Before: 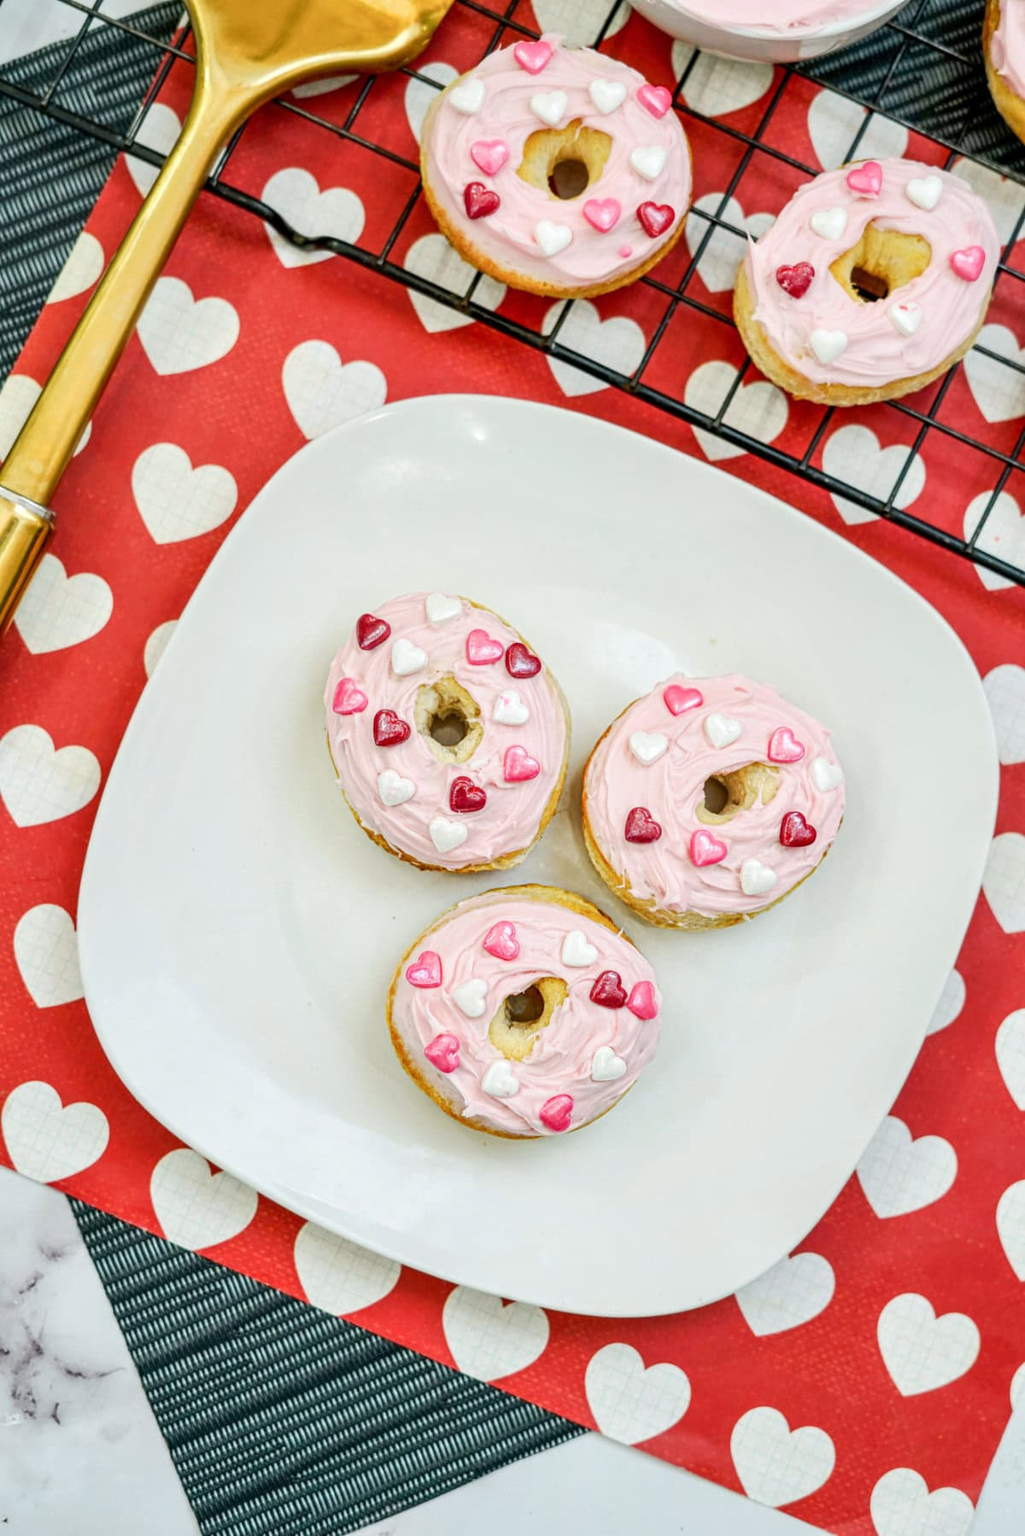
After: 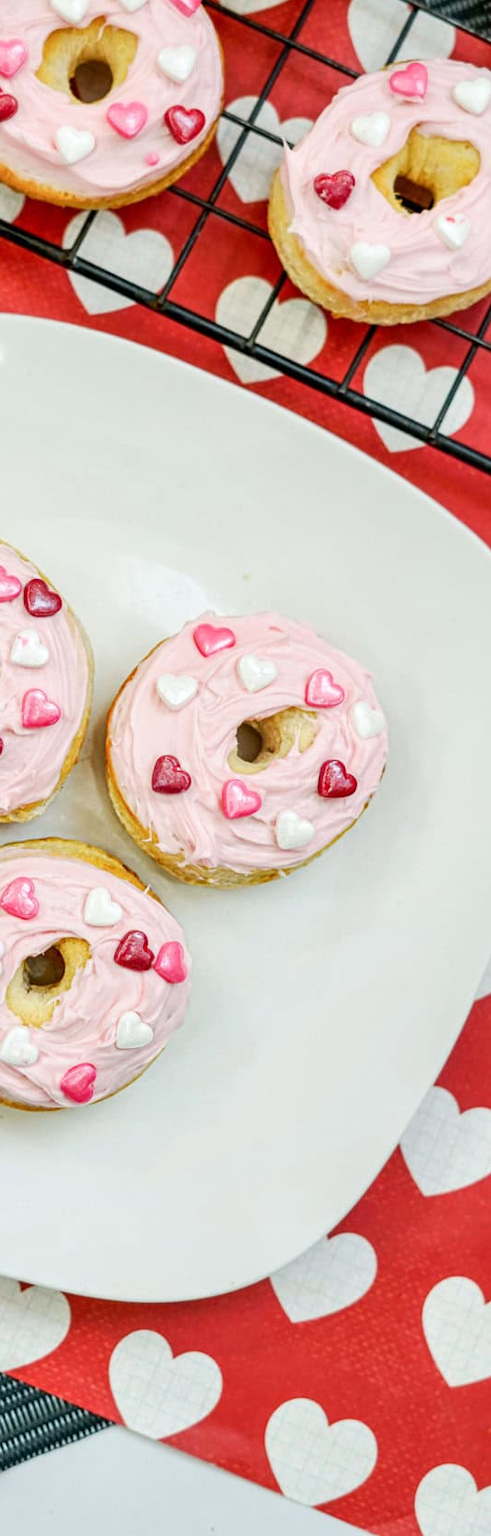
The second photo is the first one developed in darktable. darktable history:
crop: left 47.206%, top 6.756%, right 7.963%
